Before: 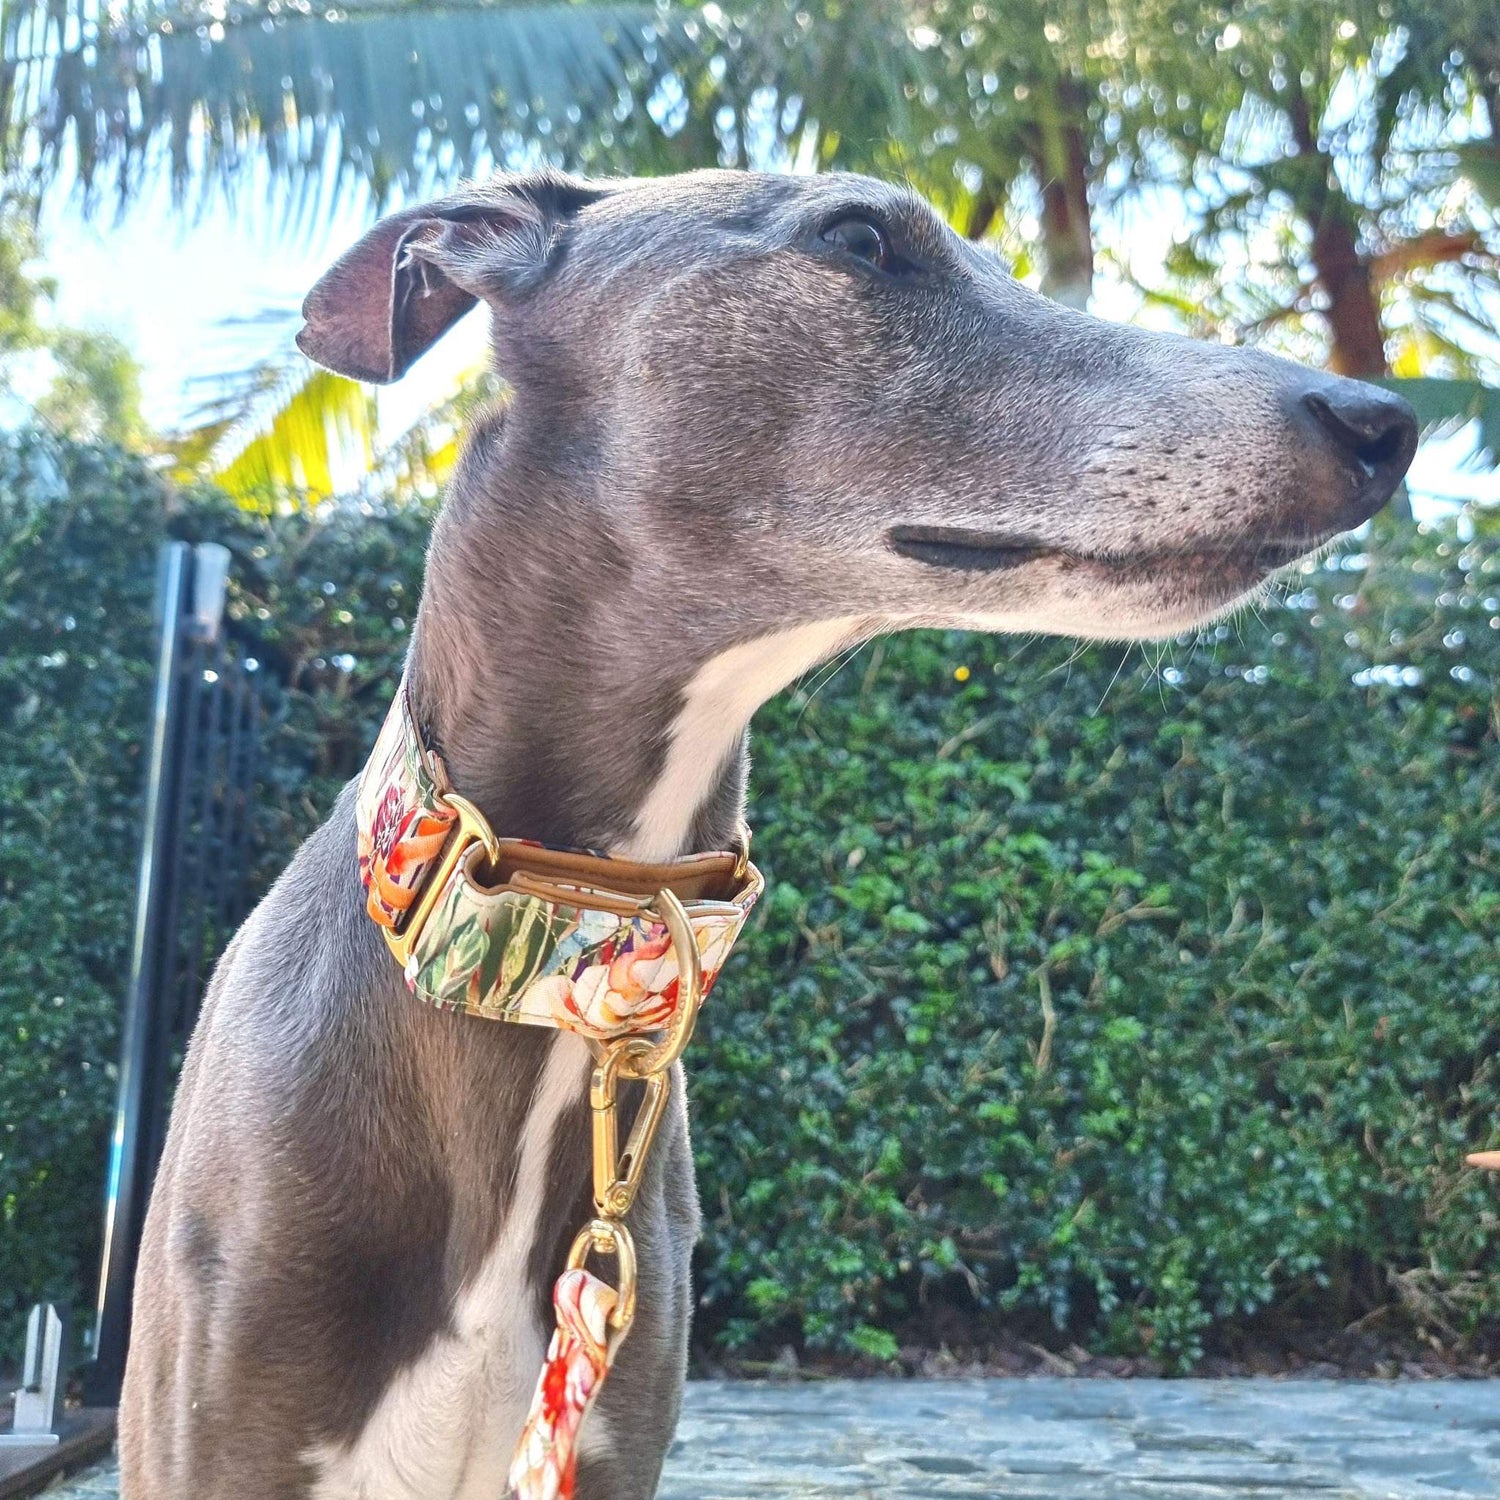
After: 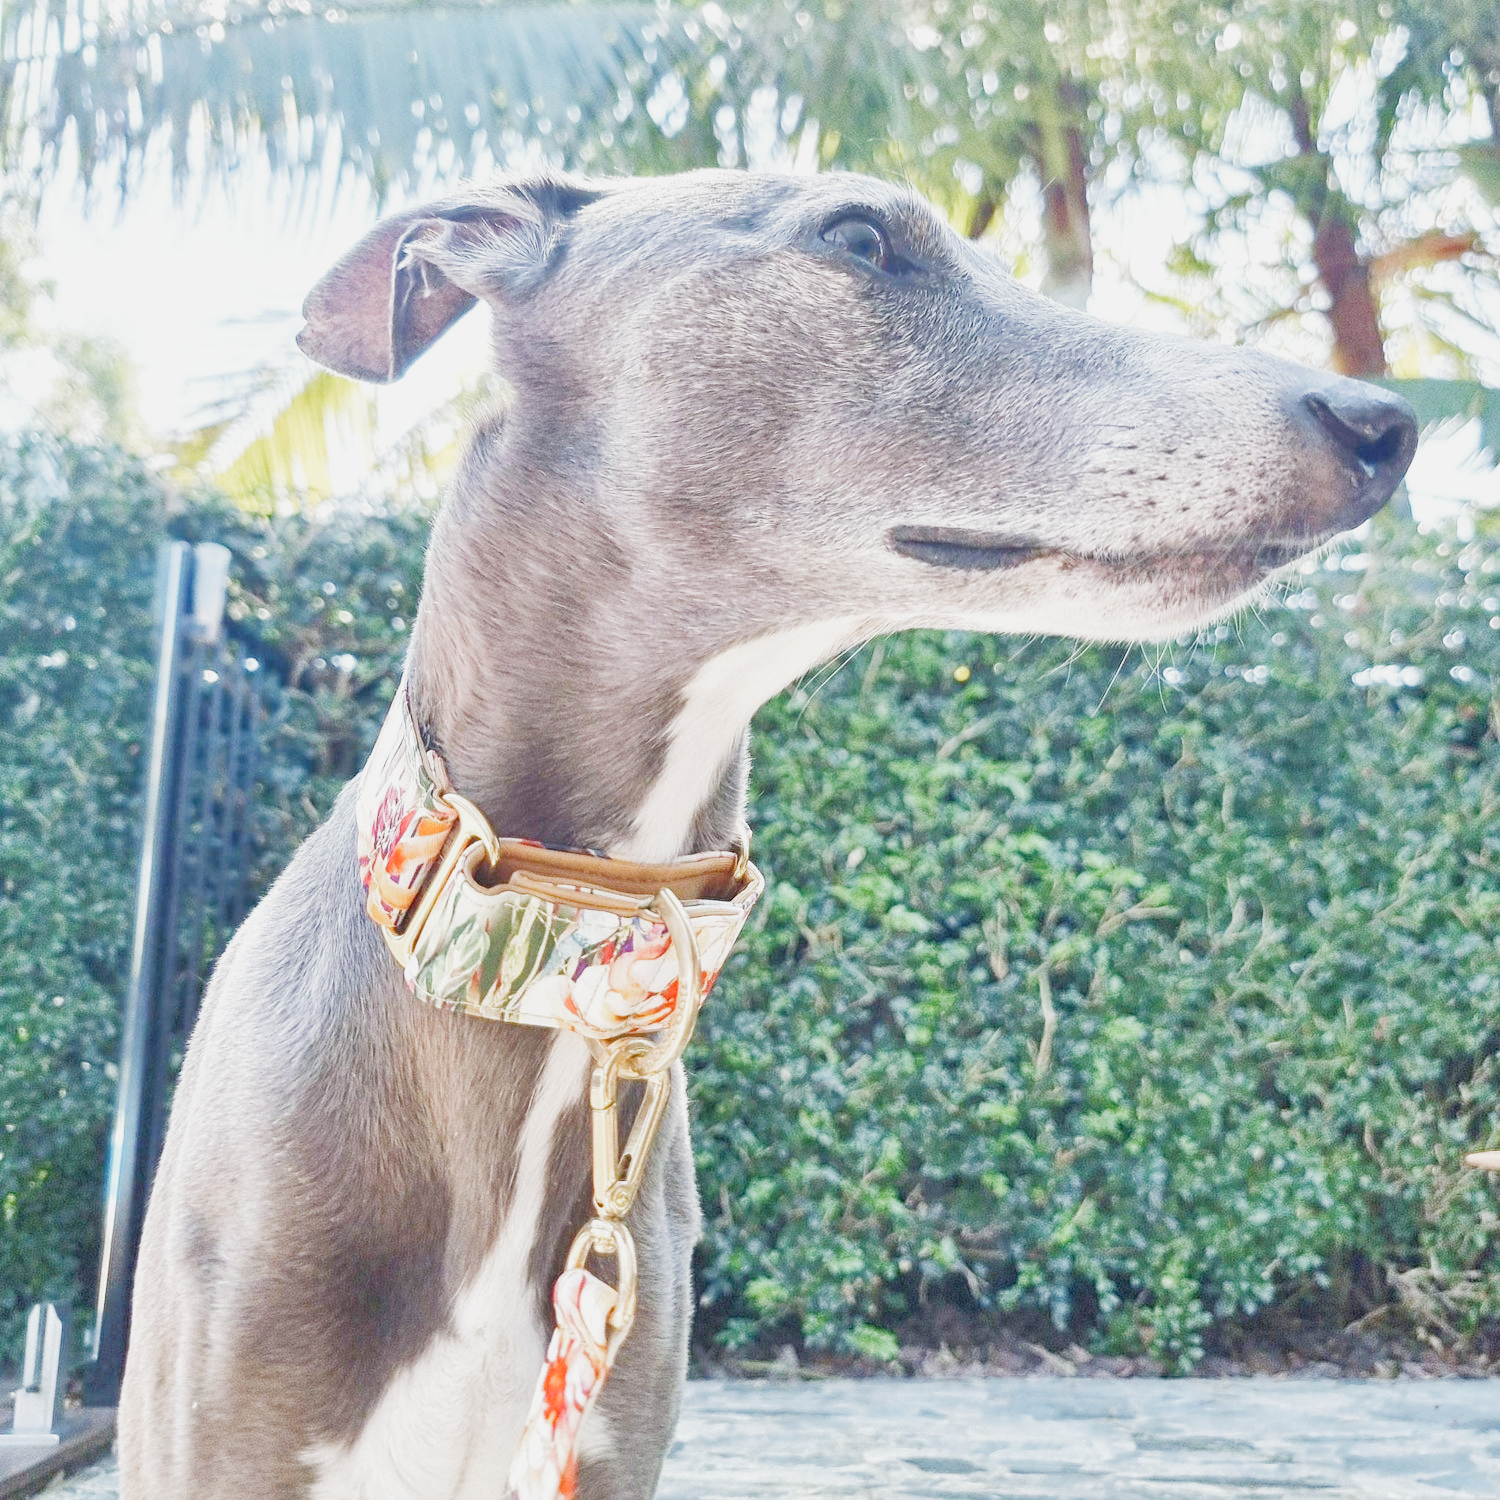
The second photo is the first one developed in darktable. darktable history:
filmic rgb: black relative exposure -7.2 EV, white relative exposure 5.35 EV, hardness 3.03, preserve chrominance no, color science v3 (2019), use custom middle-gray values true
exposure: black level correction 0, exposure 1.456 EV, compensate exposure bias true, compensate highlight preservation false
